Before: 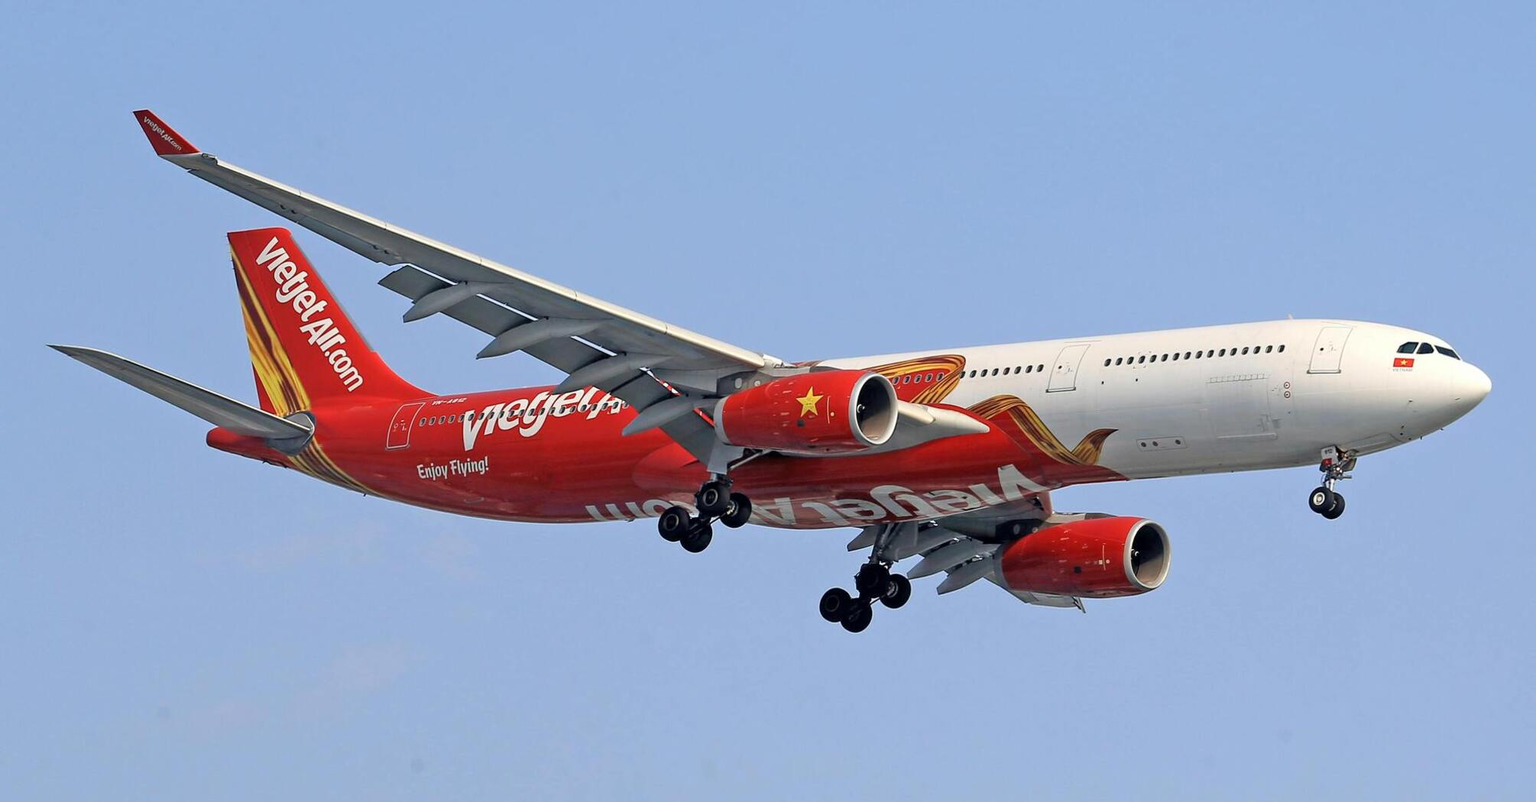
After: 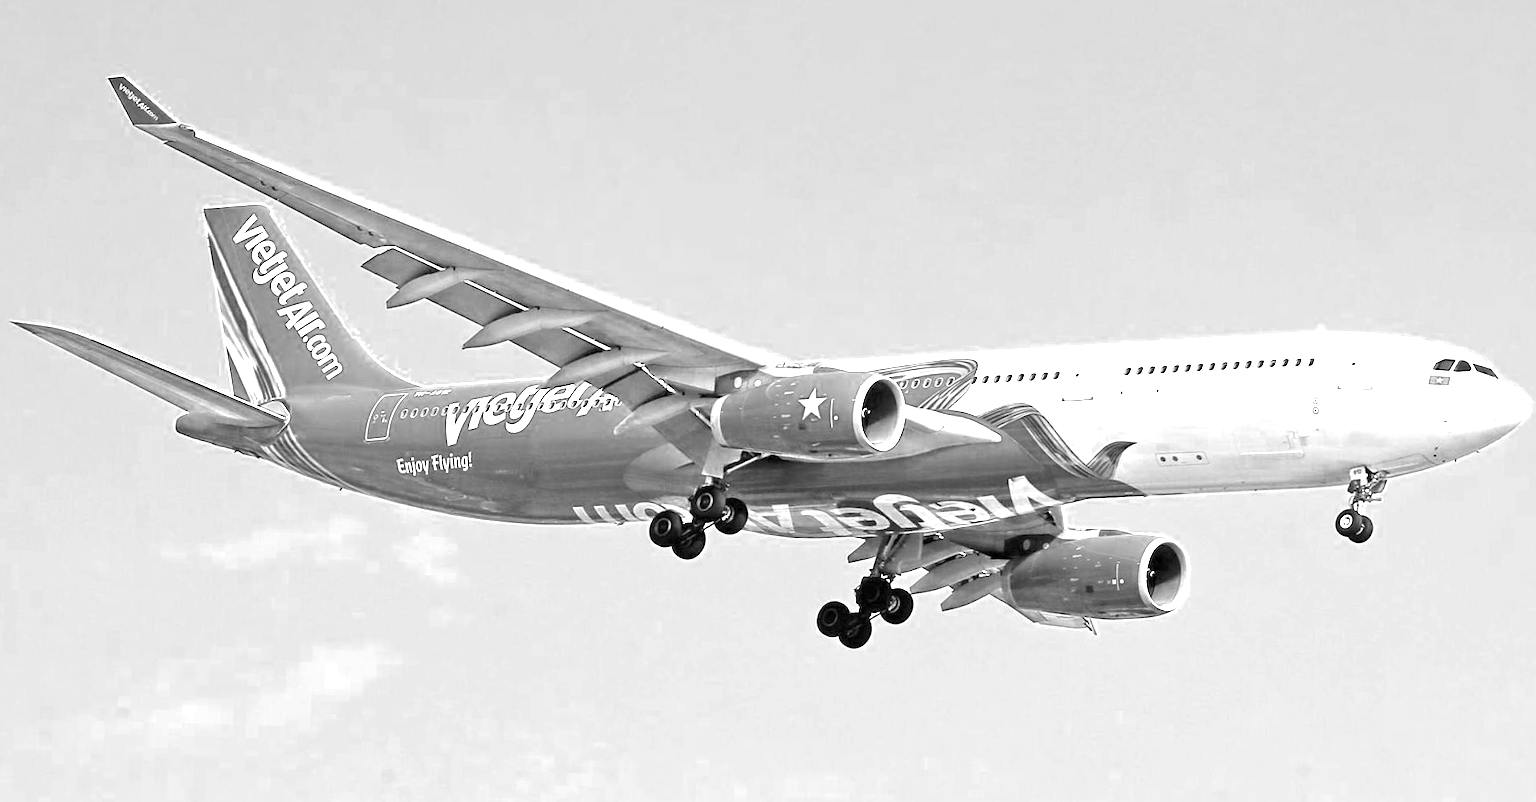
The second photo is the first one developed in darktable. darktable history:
crop and rotate: angle -1.62°
exposure: exposure 1.992 EV, compensate highlight preservation false
color zones: curves: ch0 [(0.002, 0.593) (0.143, 0.417) (0.285, 0.541) (0.455, 0.289) (0.608, 0.327) (0.727, 0.283) (0.869, 0.571) (1, 0.603)]; ch1 [(0, 0) (0.143, 0) (0.286, 0) (0.429, 0) (0.571, 0) (0.714, 0) (0.857, 0)]
